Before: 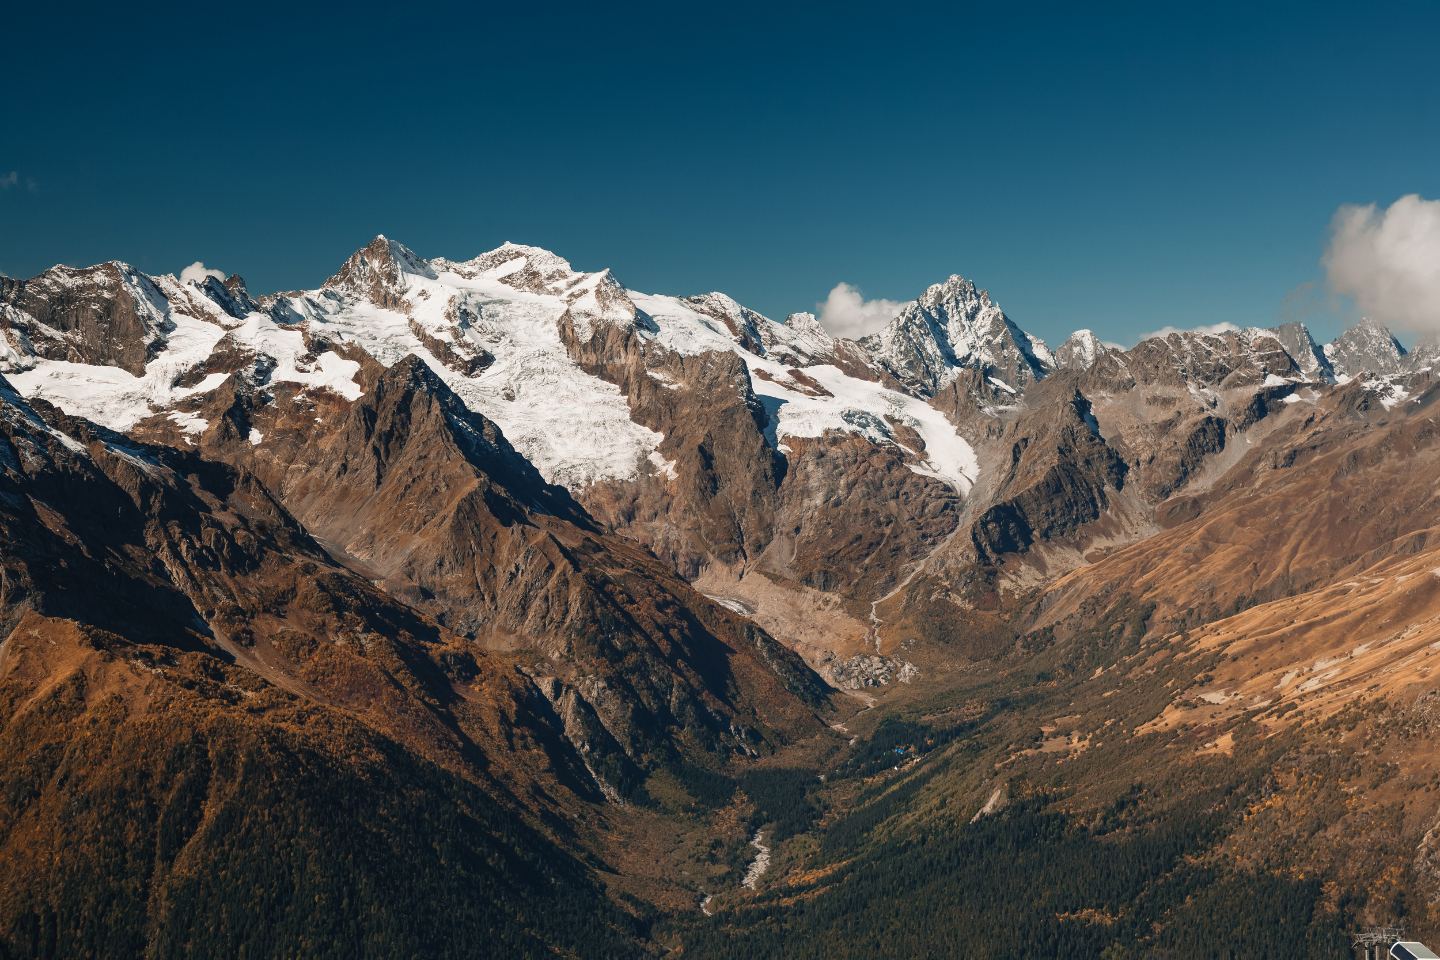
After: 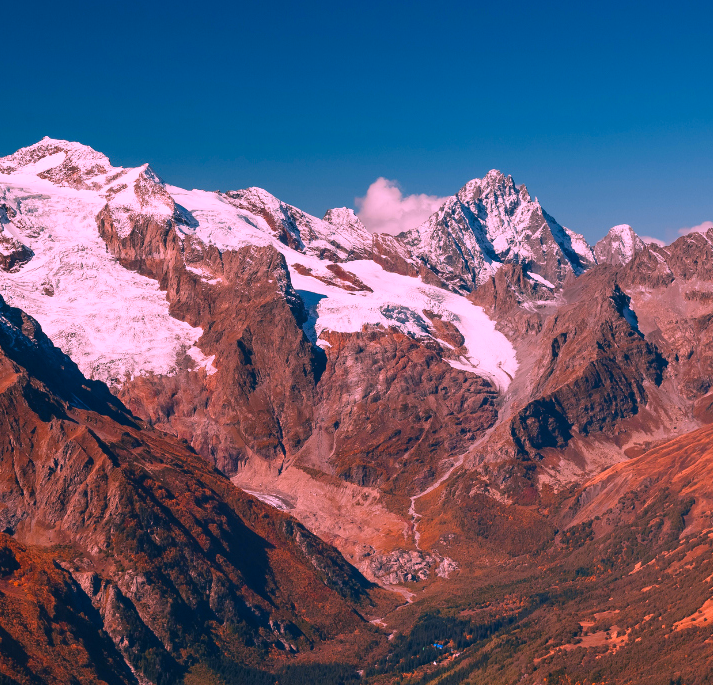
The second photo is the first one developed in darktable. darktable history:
crop: left 32.075%, top 10.976%, right 18.355%, bottom 17.596%
color correction: highlights a* 19.5, highlights b* -11.53, saturation 1.69
